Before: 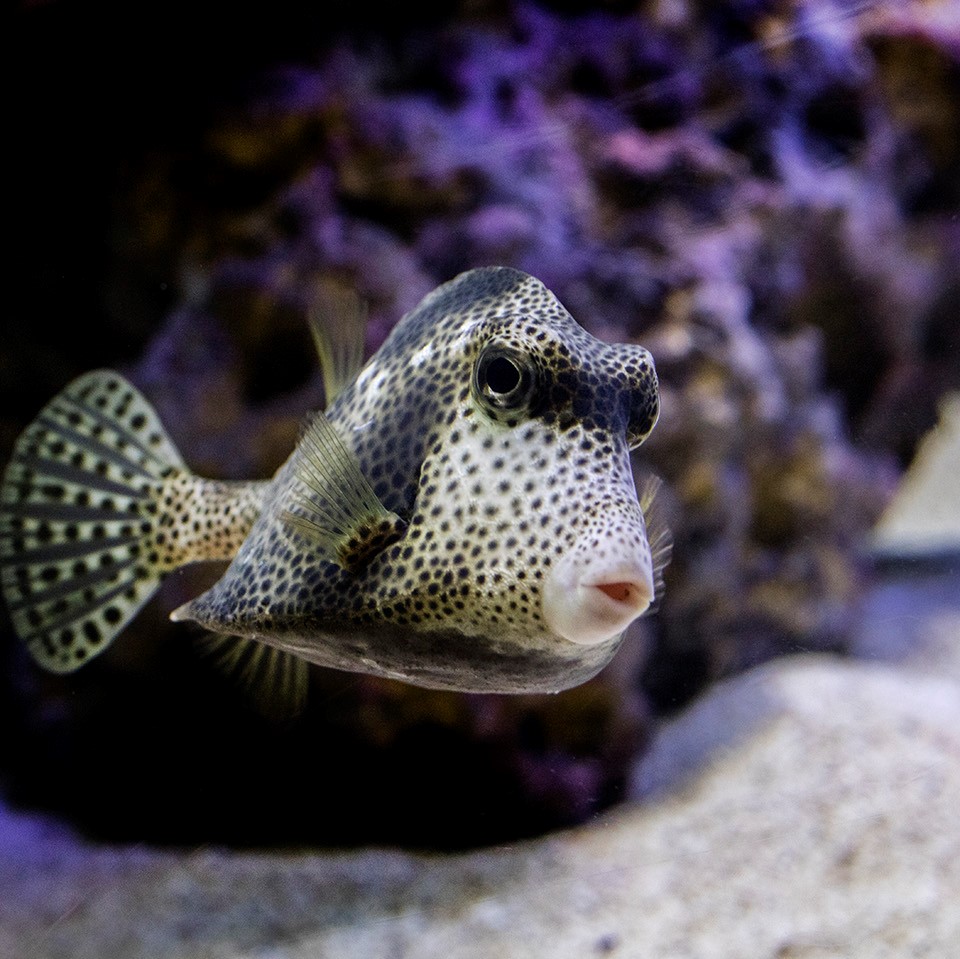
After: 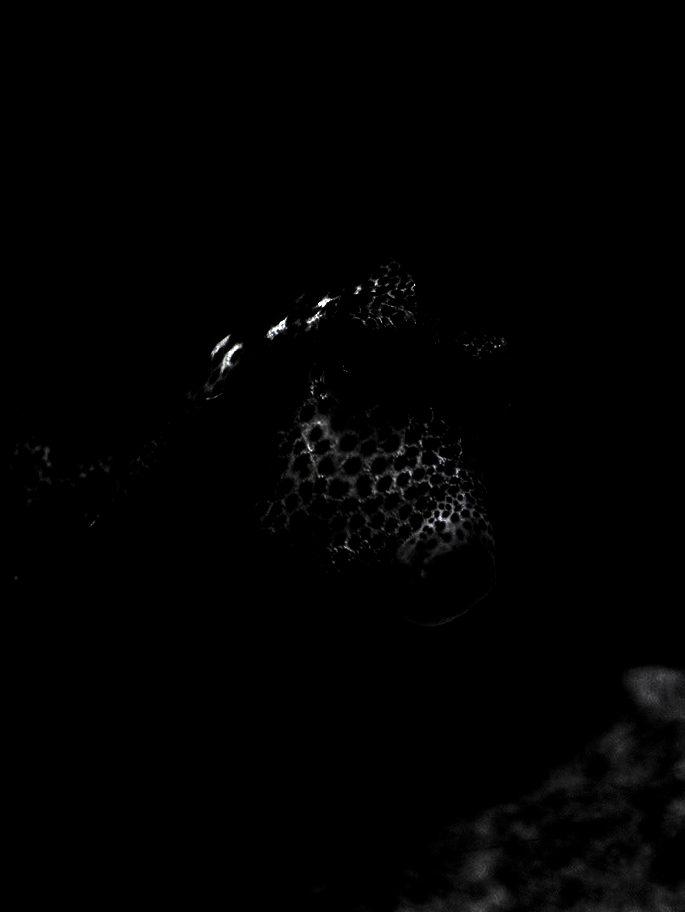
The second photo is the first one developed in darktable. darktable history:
exposure: black level correction 0.002, exposure 0.145 EV, compensate highlight preservation false
crop and rotate: angle -2.95°, left 14.022%, top 0.024%, right 10.939%, bottom 0.081%
local contrast: highlights 90%, shadows 78%
levels: levels [0.721, 0.937, 0.997]
vignetting: brightness -0.176, saturation -0.298
